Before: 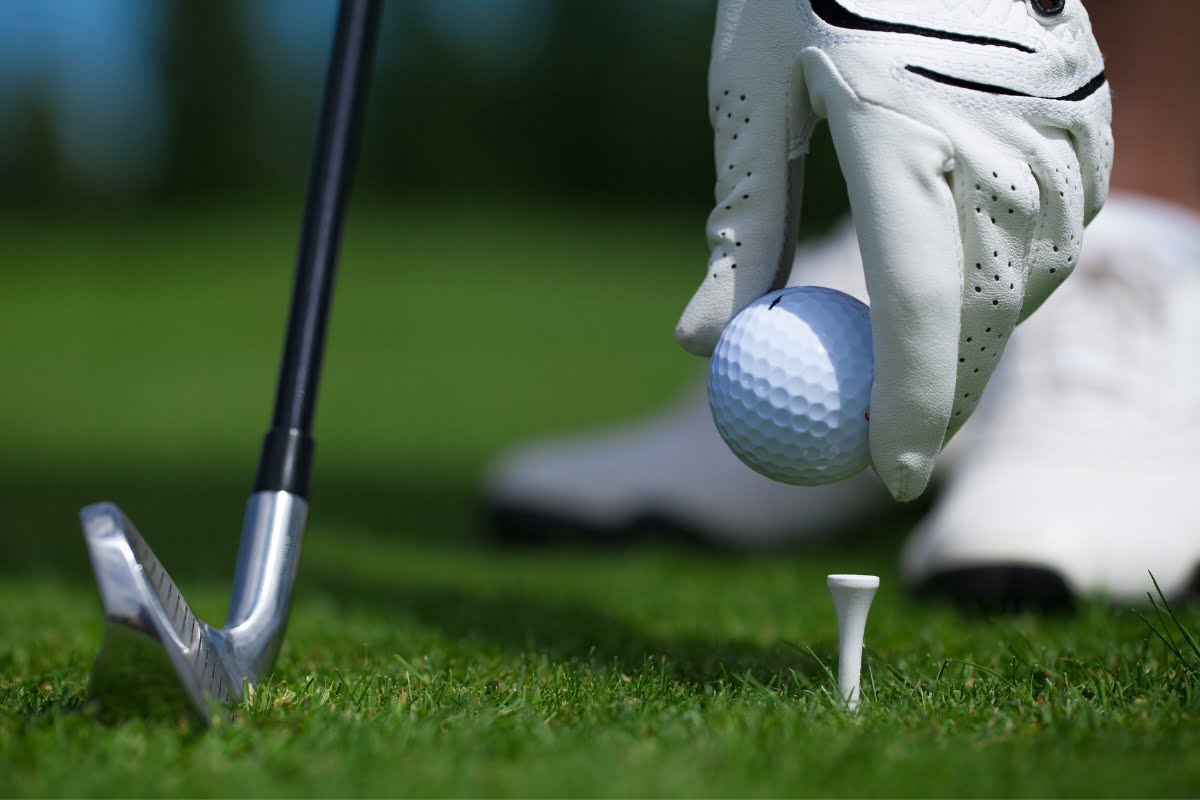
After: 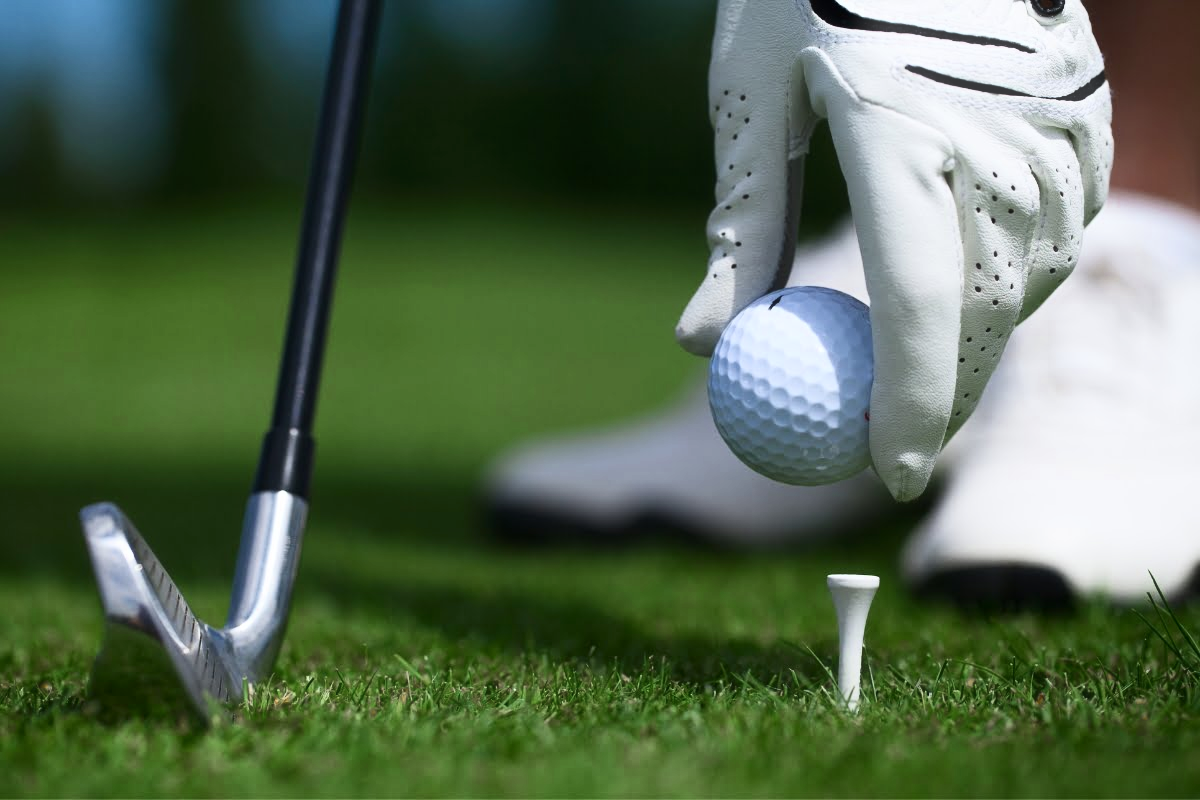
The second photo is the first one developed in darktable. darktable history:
contrast brightness saturation: contrast 0.241, brightness 0.087
haze removal: strength -0.06, compatibility mode true, adaptive false
color zones: curves: ch0 [(0.11, 0.396) (0.195, 0.36) (0.25, 0.5) (0.303, 0.412) (0.357, 0.544) (0.75, 0.5) (0.967, 0.328)]; ch1 [(0, 0.468) (0.112, 0.512) (0.202, 0.6) (0.25, 0.5) (0.307, 0.352) (0.357, 0.544) (0.75, 0.5) (0.963, 0.524)]
